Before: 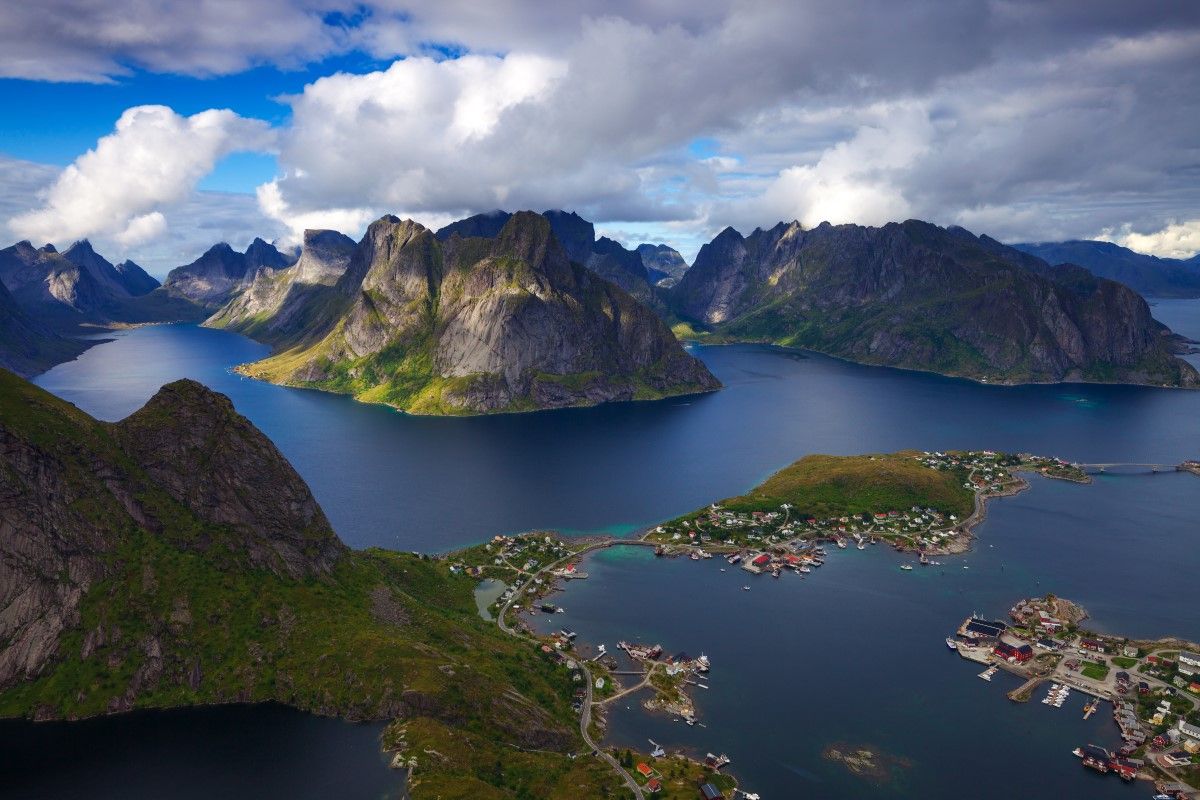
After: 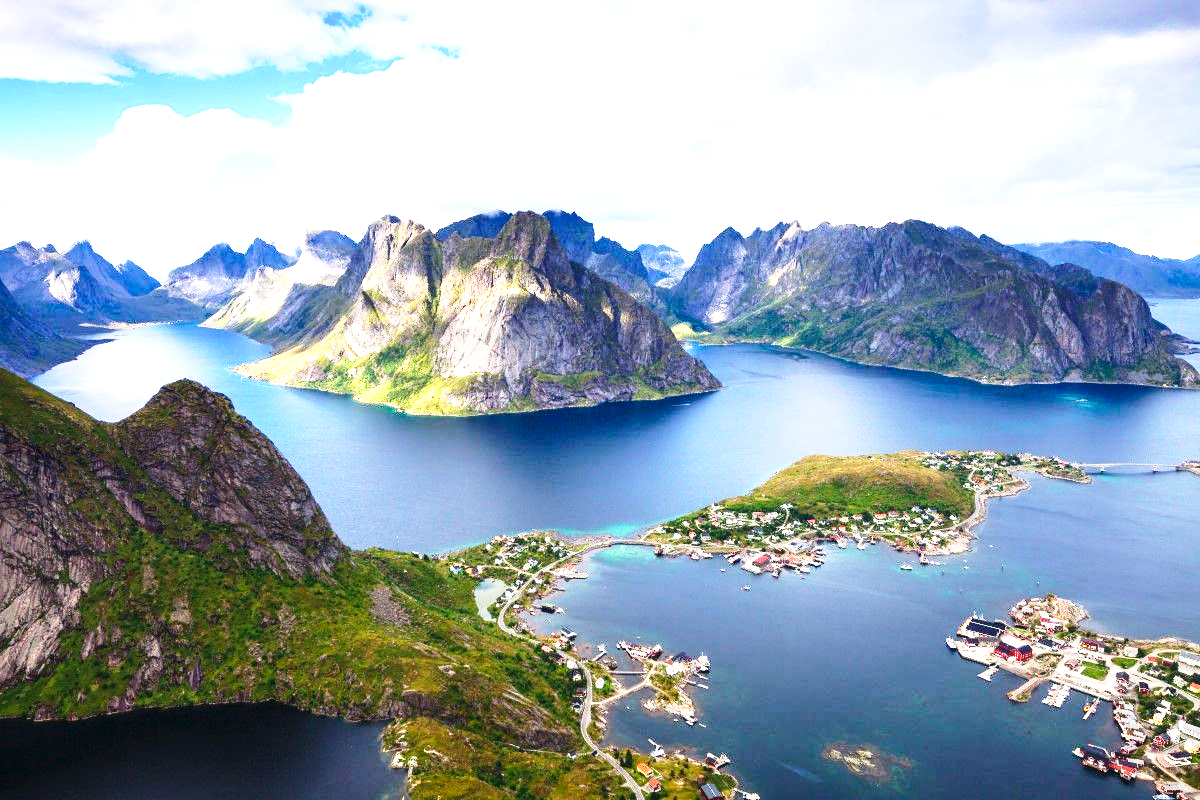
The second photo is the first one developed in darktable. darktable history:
tone equalizer: -8 EV -0.75 EV, -7 EV -0.7 EV, -6 EV -0.6 EV, -5 EV -0.4 EV, -3 EV 0.4 EV, -2 EV 0.6 EV, -1 EV 0.7 EV, +0 EV 0.75 EV, edges refinement/feathering 500, mask exposure compensation -1.57 EV, preserve details no
base curve: curves: ch0 [(0, 0) (0.028, 0.03) (0.121, 0.232) (0.46, 0.748) (0.859, 0.968) (1, 1)], preserve colors none
exposure: black level correction 0, exposure 1.35 EV, compensate exposure bias true, compensate highlight preservation false
